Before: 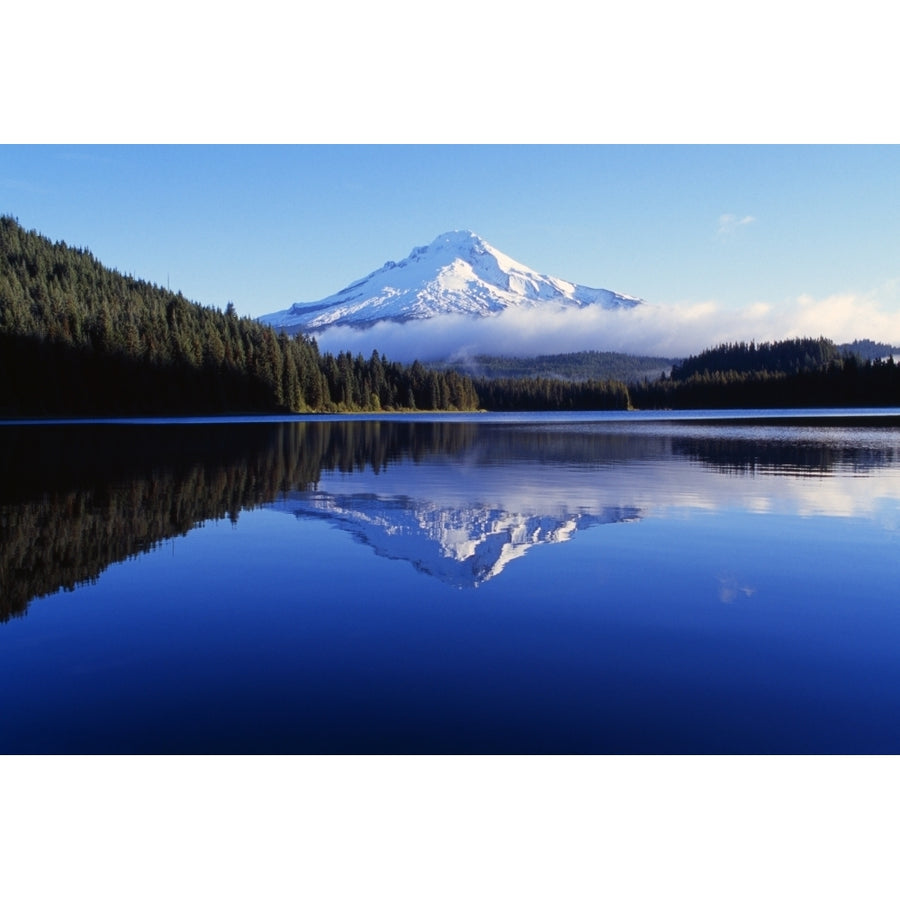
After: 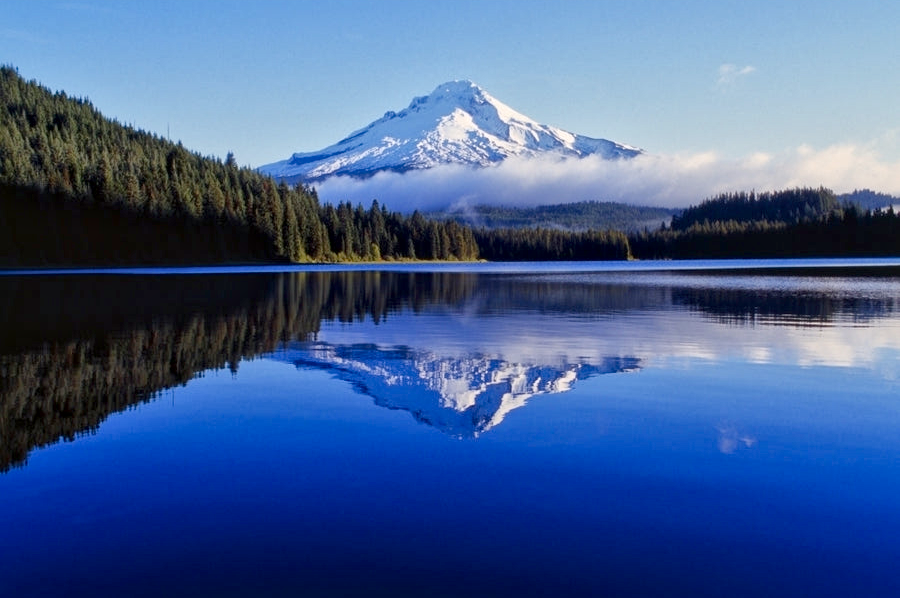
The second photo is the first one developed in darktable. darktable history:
local contrast: mode bilateral grid, contrast 20, coarseness 19, detail 163%, midtone range 0.2
color balance rgb: shadows lift › chroma 1%, shadows lift › hue 113°, highlights gain › chroma 0.2%, highlights gain › hue 333°, perceptual saturation grading › global saturation 20%, perceptual saturation grading › highlights -25%, perceptual saturation grading › shadows 25%, contrast -10%
color balance: contrast fulcrum 17.78%
crop: top 16.727%, bottom 16.727%
